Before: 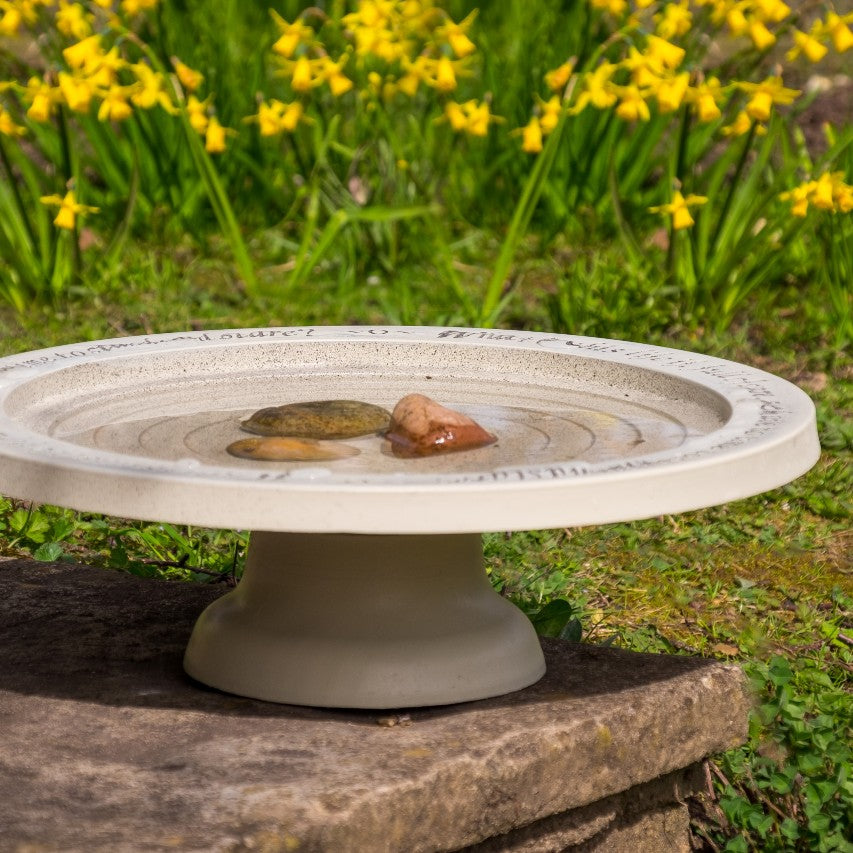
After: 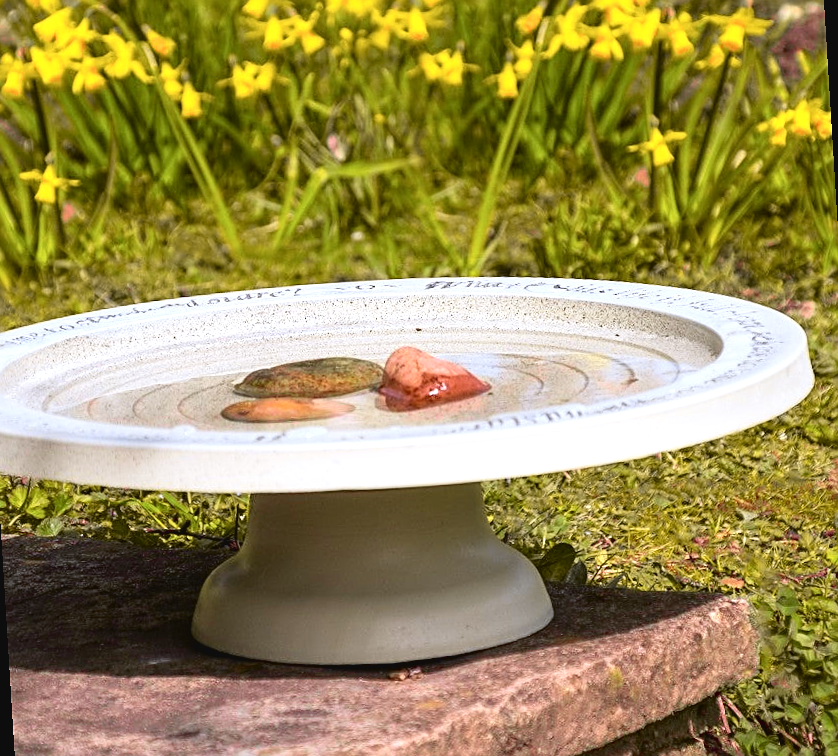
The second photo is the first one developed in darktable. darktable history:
white balance: red 0.954, blue 1.079
contrast brightness saturation: saturation -0.05
sharpen: on, module defaults
exposure: black level correction 0.001, exposure 0.5 EV, compensate exposure bias true, compensate highlight preservation false
rotate and perspective: rotation -3.52°, crop left 0.036, crop right 0.964, crop top 0.081, crop bottom 0.919
tone curve: curves: ch0 [(0, 0.036) (0.119, 0.115) (0.466, 0.498) (0.715, 0.767) (0.817, 0.865) (1, 0.998)]; ch1 [(0, 0) (0.377, 0.424) (0.442, 0.491) (0.487, 0.498) (0.514, 0.512) (0.536, 0.577) (0.66, 0.724) (1, 1)]; ch2 [(0, 0) (0.38, 0.405) (0.463, 0.443) (0.492, 0.486) (0.526, 0.541) (0.578, 0.598) (1, 1)], color space Lab, independent channels, preserve colors none
